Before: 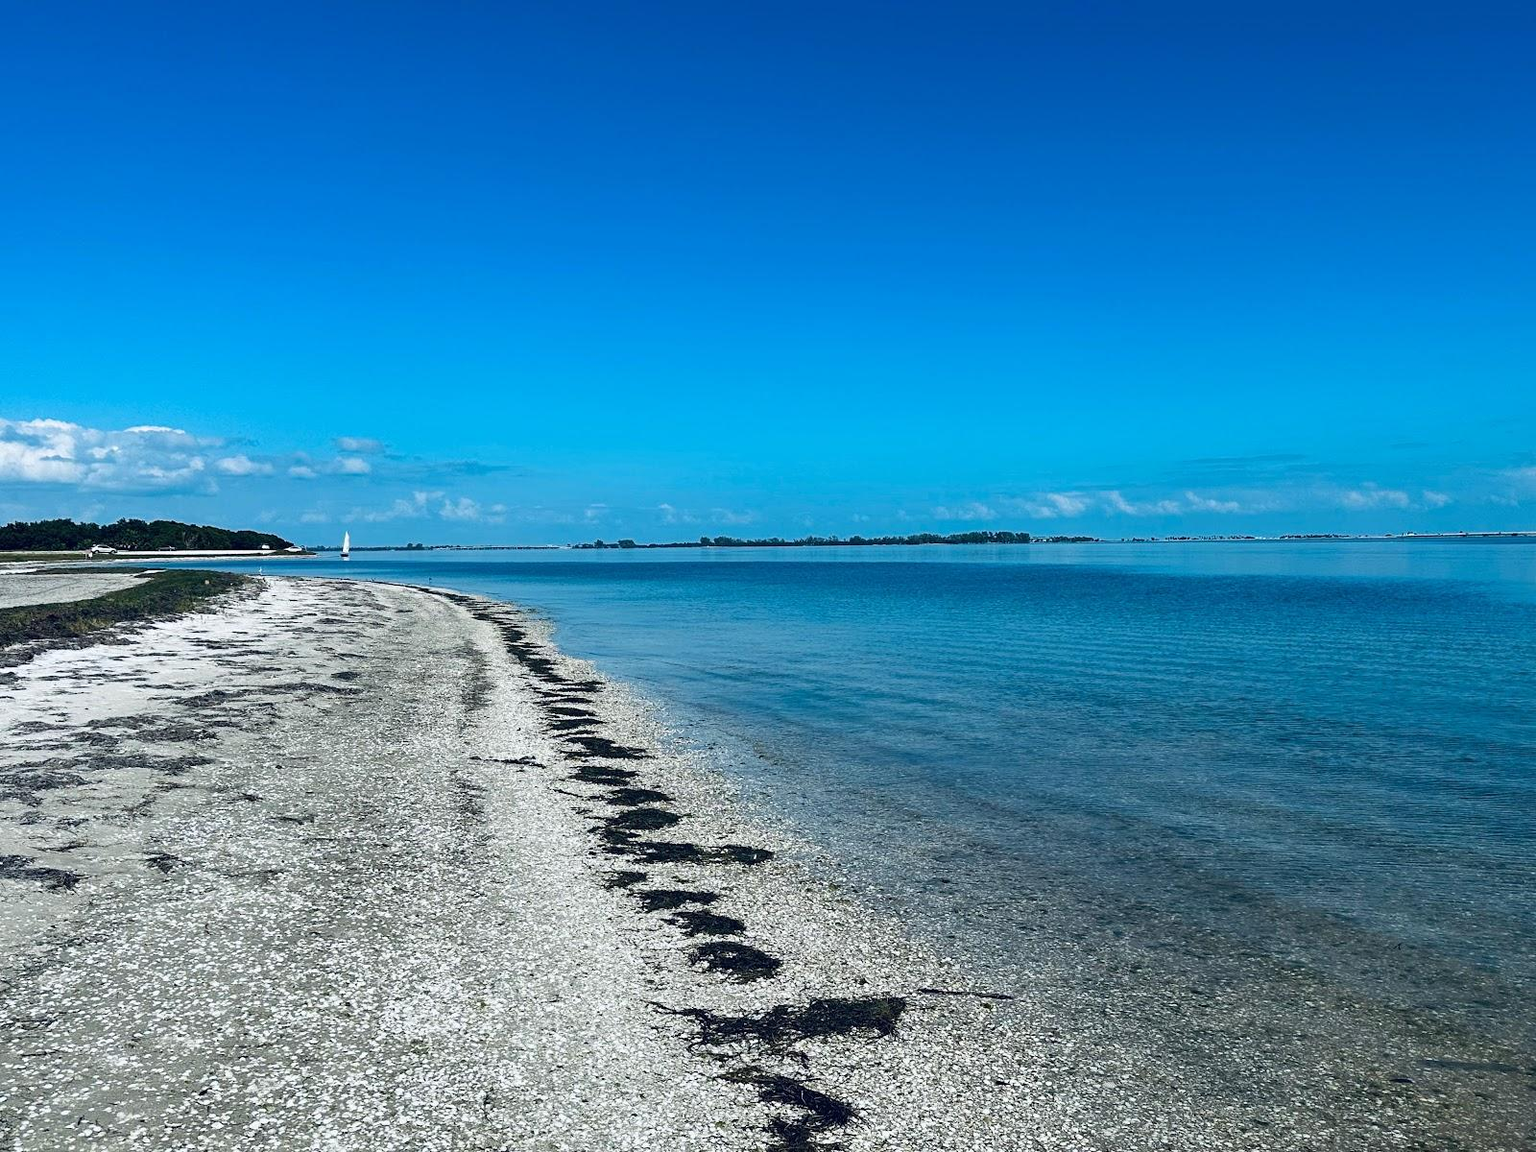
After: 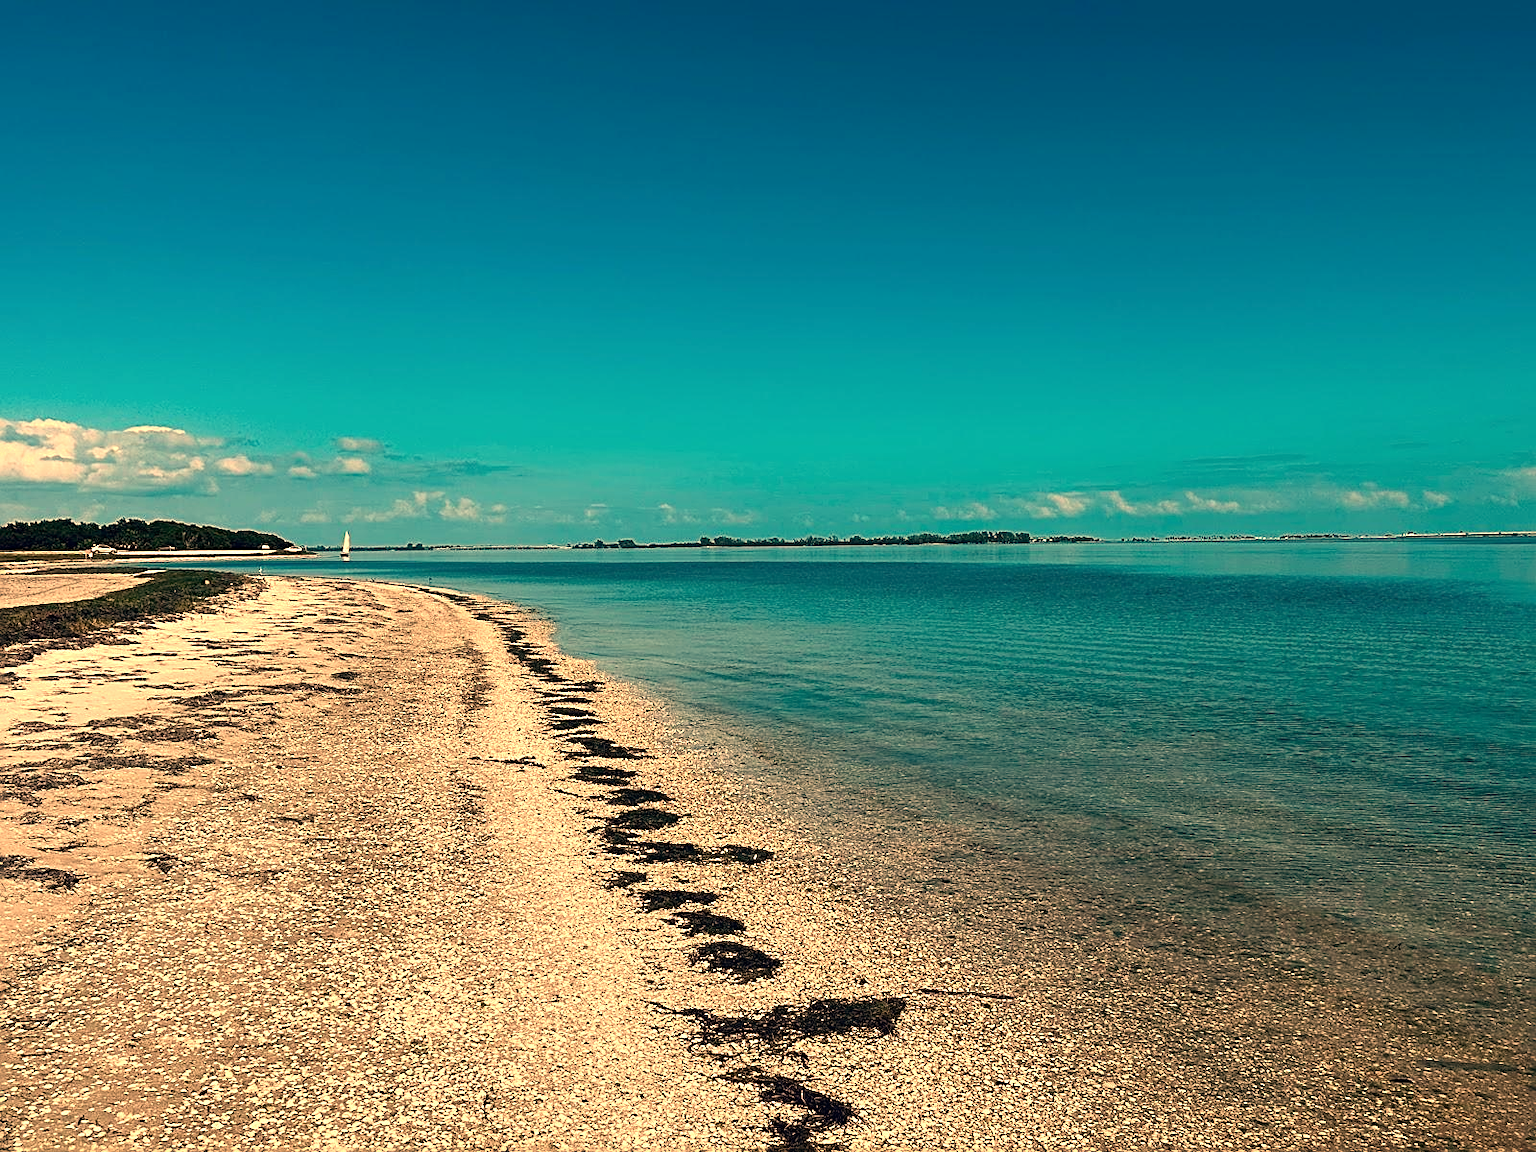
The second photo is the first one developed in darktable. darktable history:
sharpen: on, module defaults
shadows and highlights: shadows -30, highlights 30
white balance: red 1.467, blue 0.684
